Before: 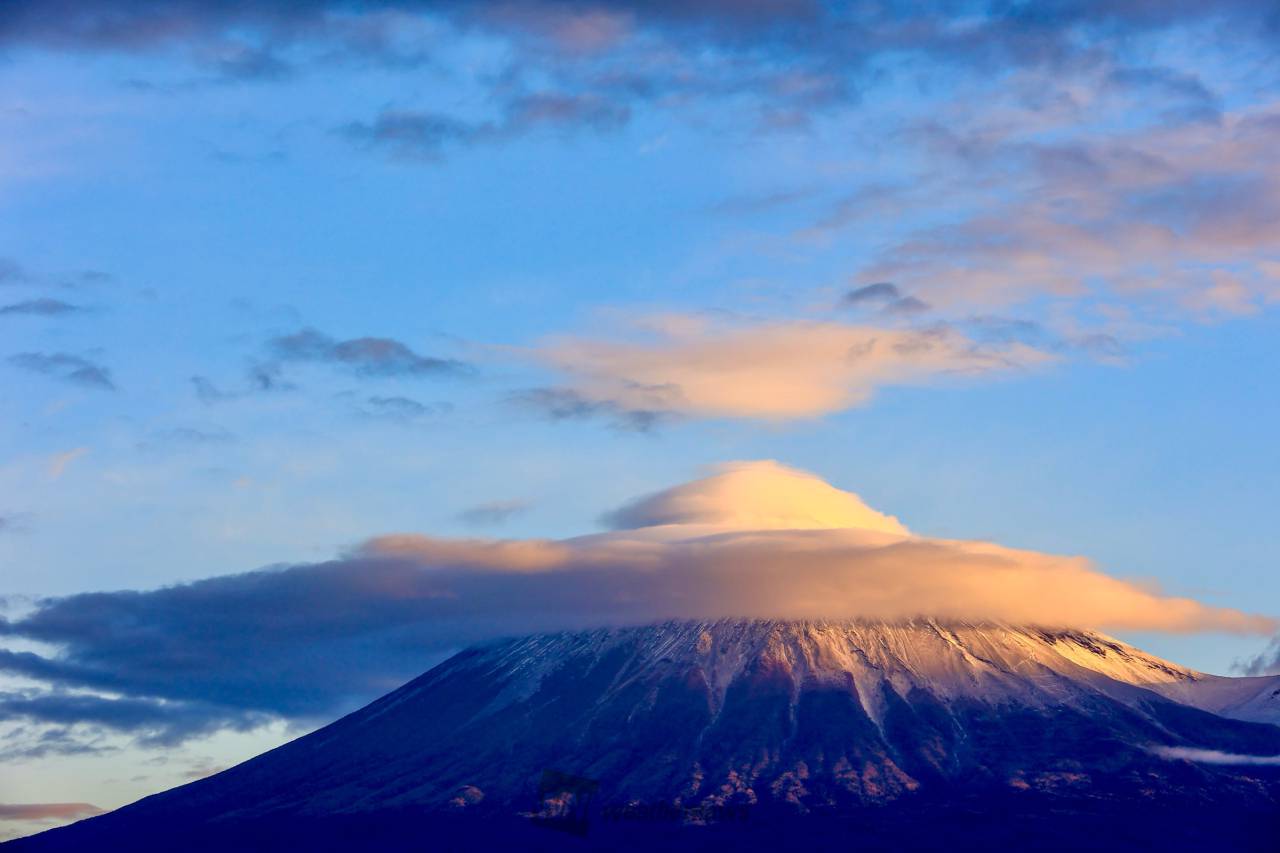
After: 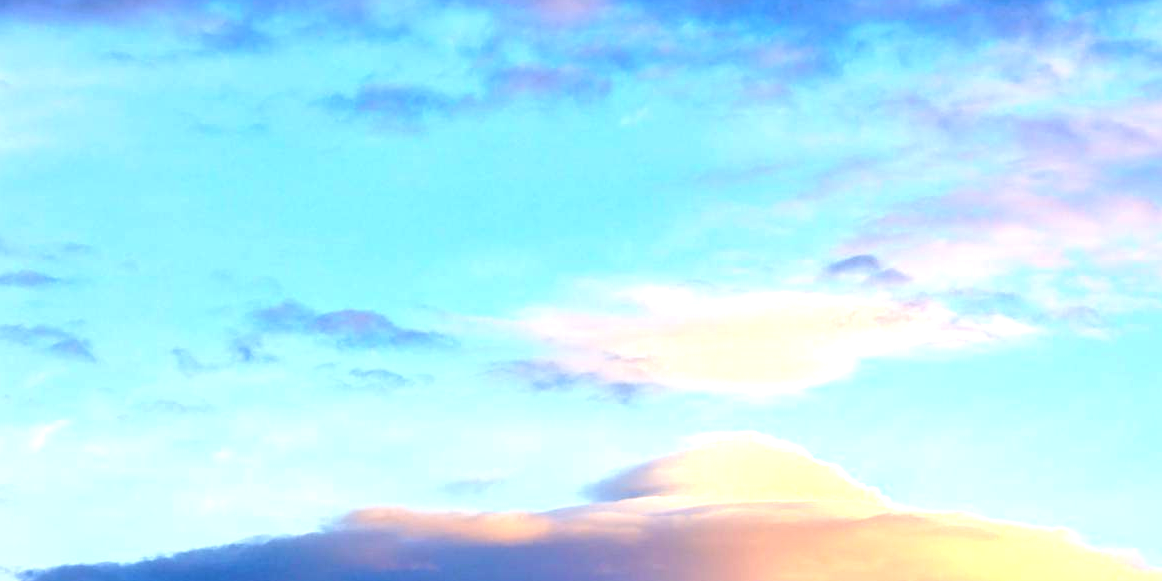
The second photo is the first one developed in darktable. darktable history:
crop: left 1.511%, top 3.39%, right 7.675%, bottom 28.411%
exposure: black level correction 0, exposure 1.2 EV, compensate highlight preservation false
sharpen: amount 0.214
